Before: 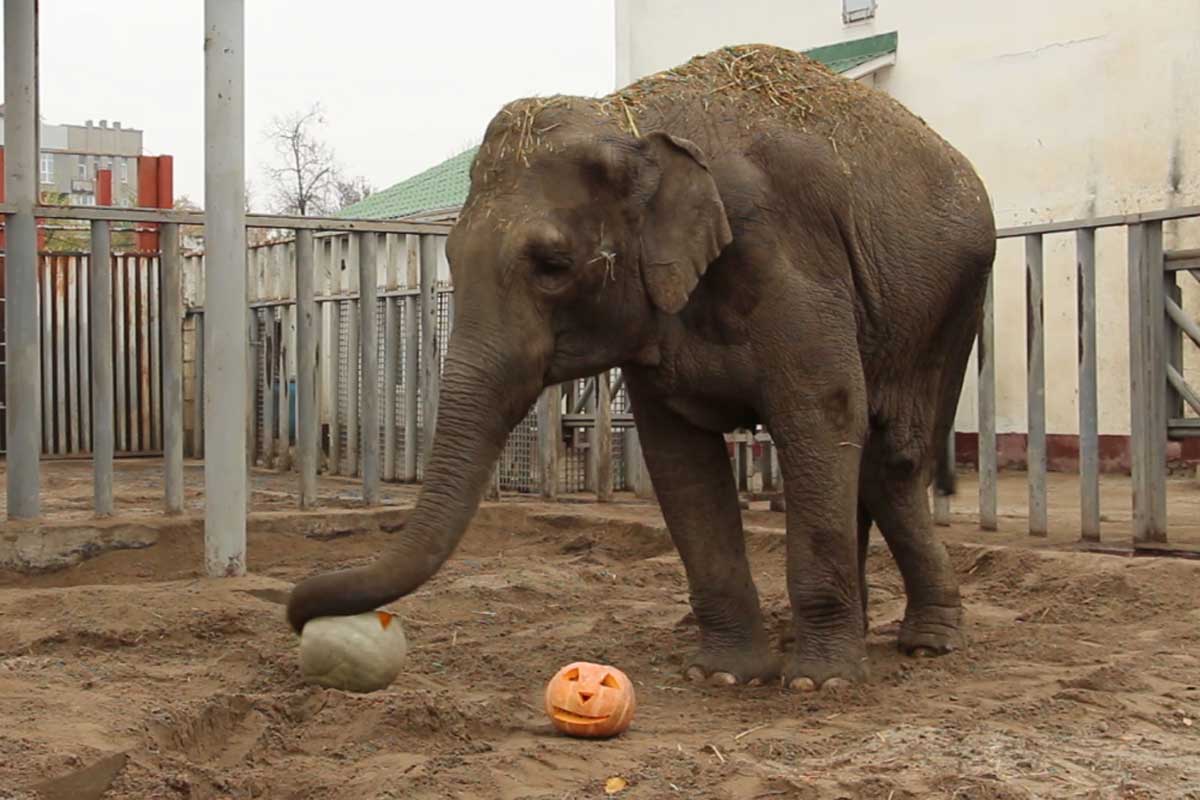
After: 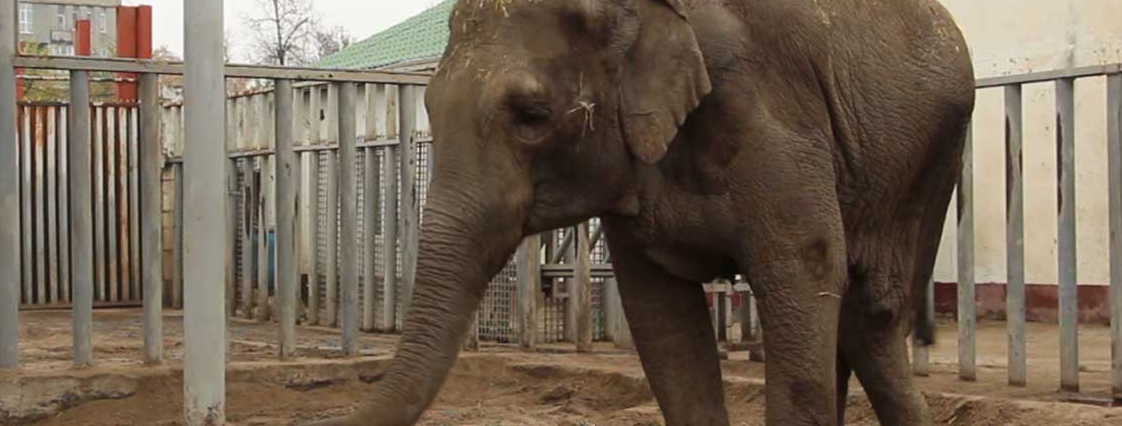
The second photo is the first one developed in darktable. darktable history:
crop: left 1.787%, top 18.819%, right 4.671%, bottom 27.92%
